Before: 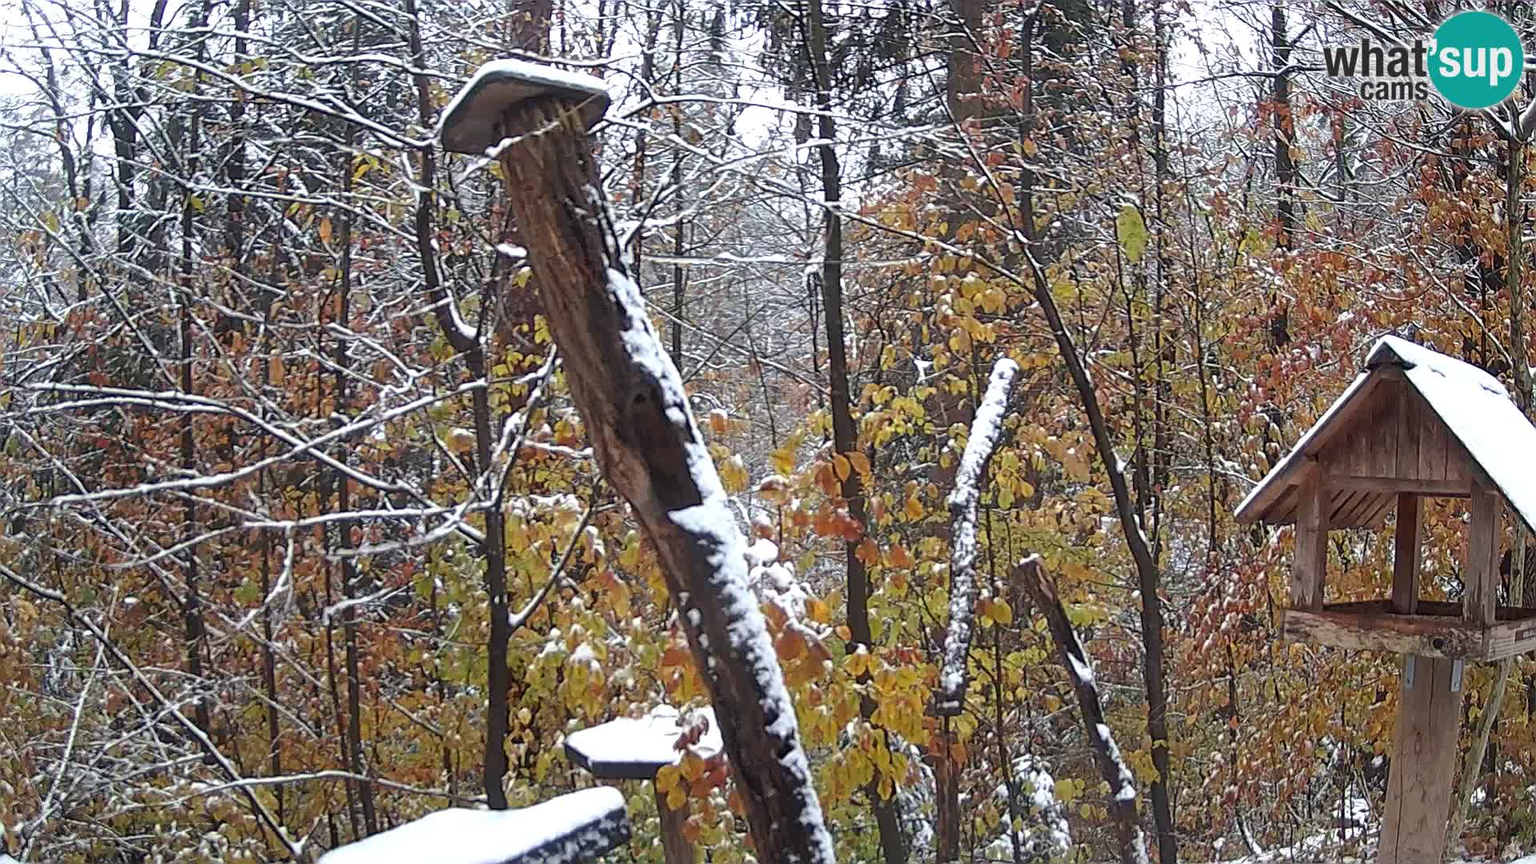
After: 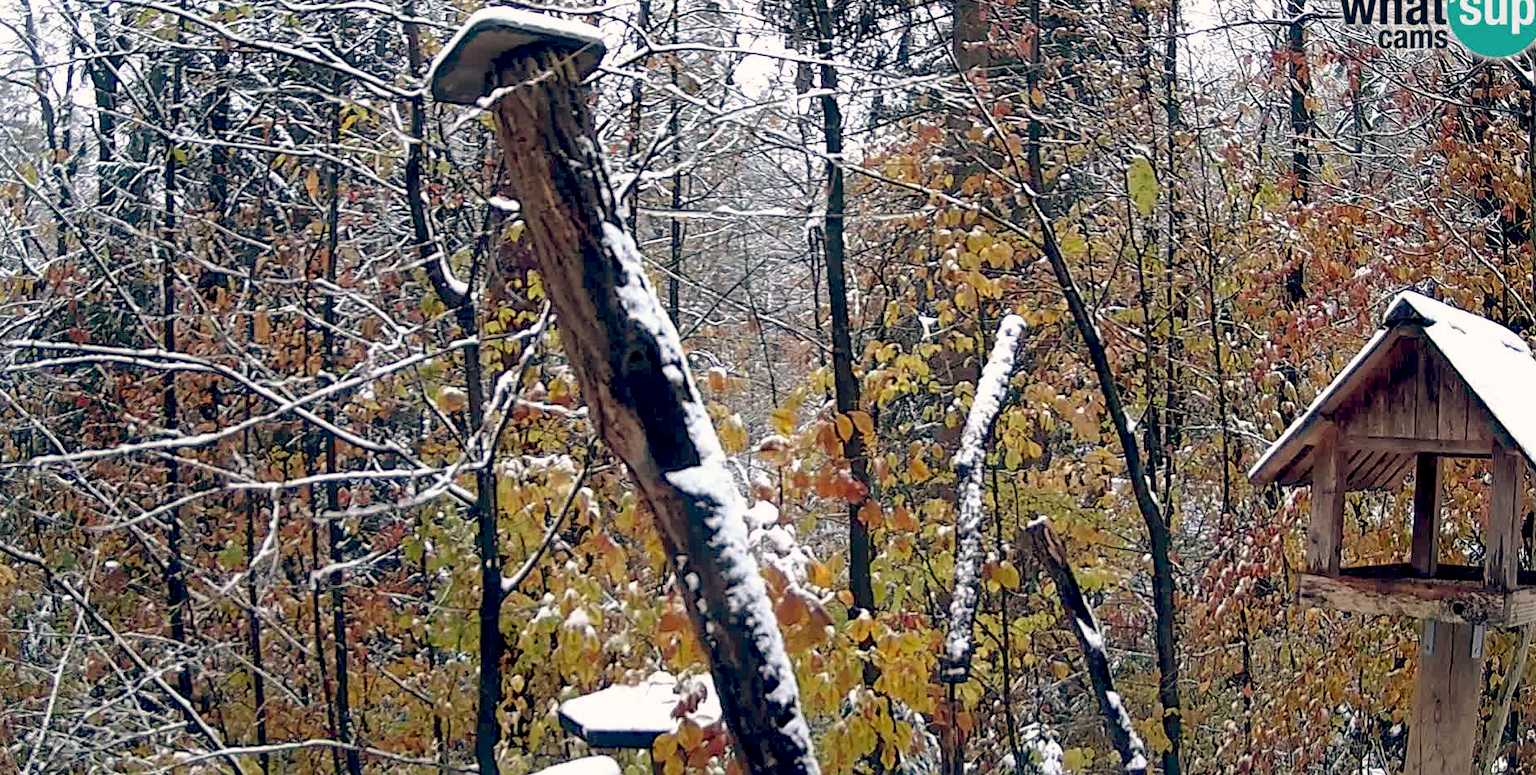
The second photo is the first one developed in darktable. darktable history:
color balance: lift [0.975, 0.993, 1, 1.015], gamma [1.1, 1, 1, 0.945], gain [1, 1.04, 1, 0.95]
crop: left 1.507%, top 6.147%, right 1.379%, bottom 6.637%
